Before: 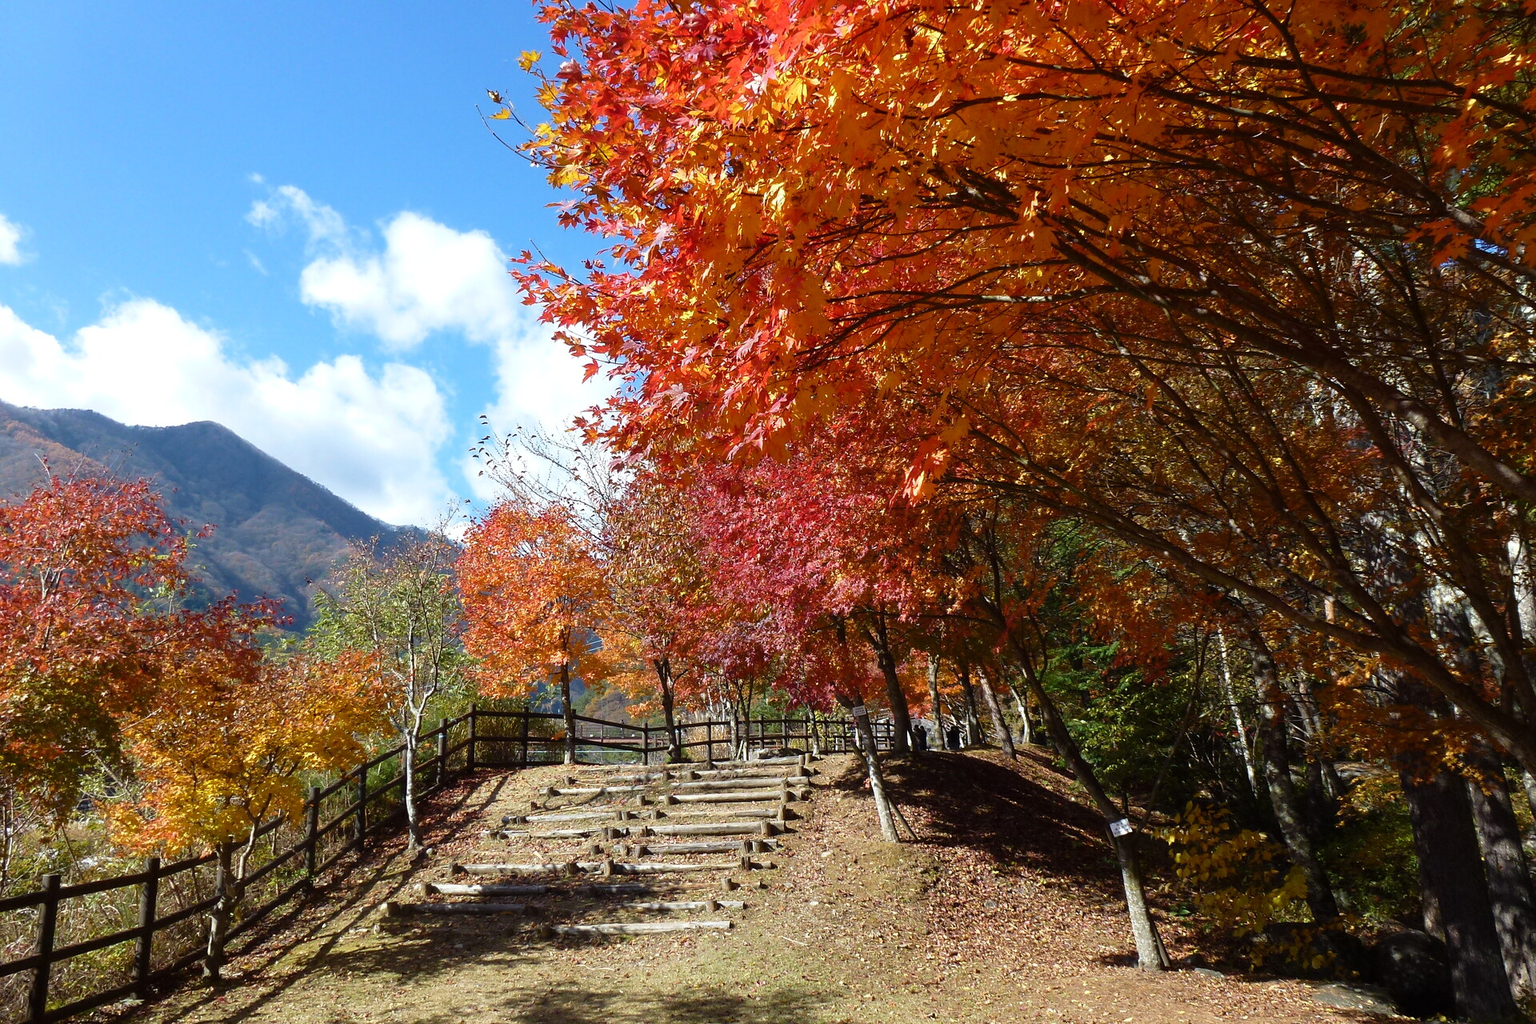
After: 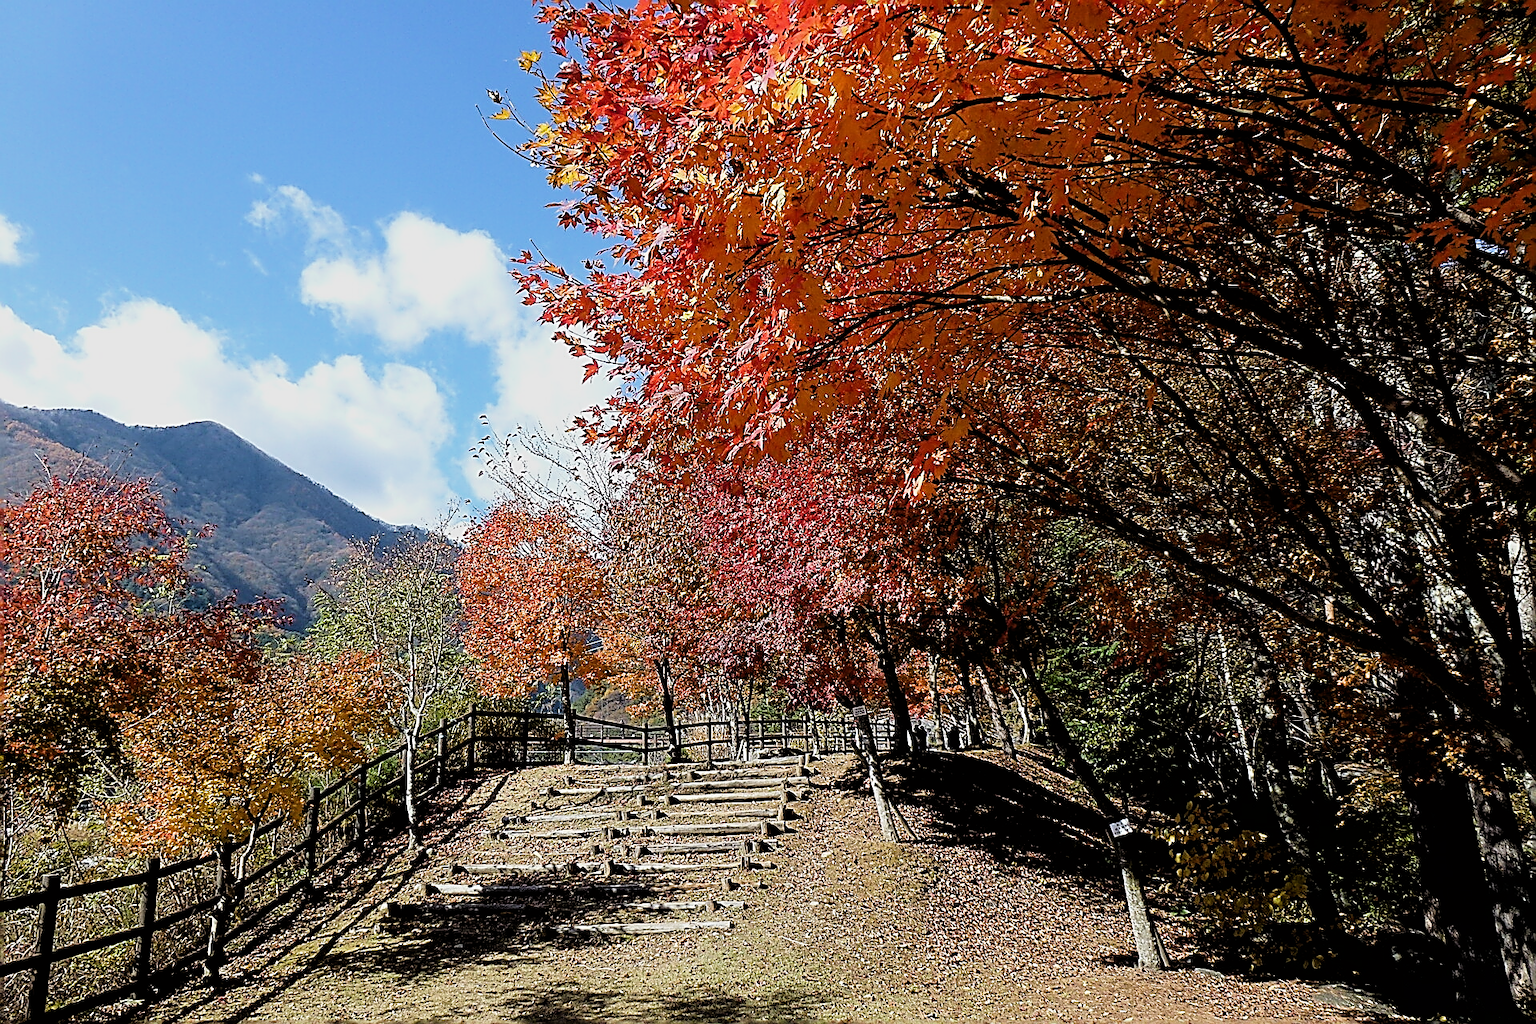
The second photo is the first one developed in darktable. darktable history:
sharpen: amount 2
filmic rgb: black relative exposure -3.86 EV, white relative exposure 3.48 EV, hardness 2.63, contrast 1.103
